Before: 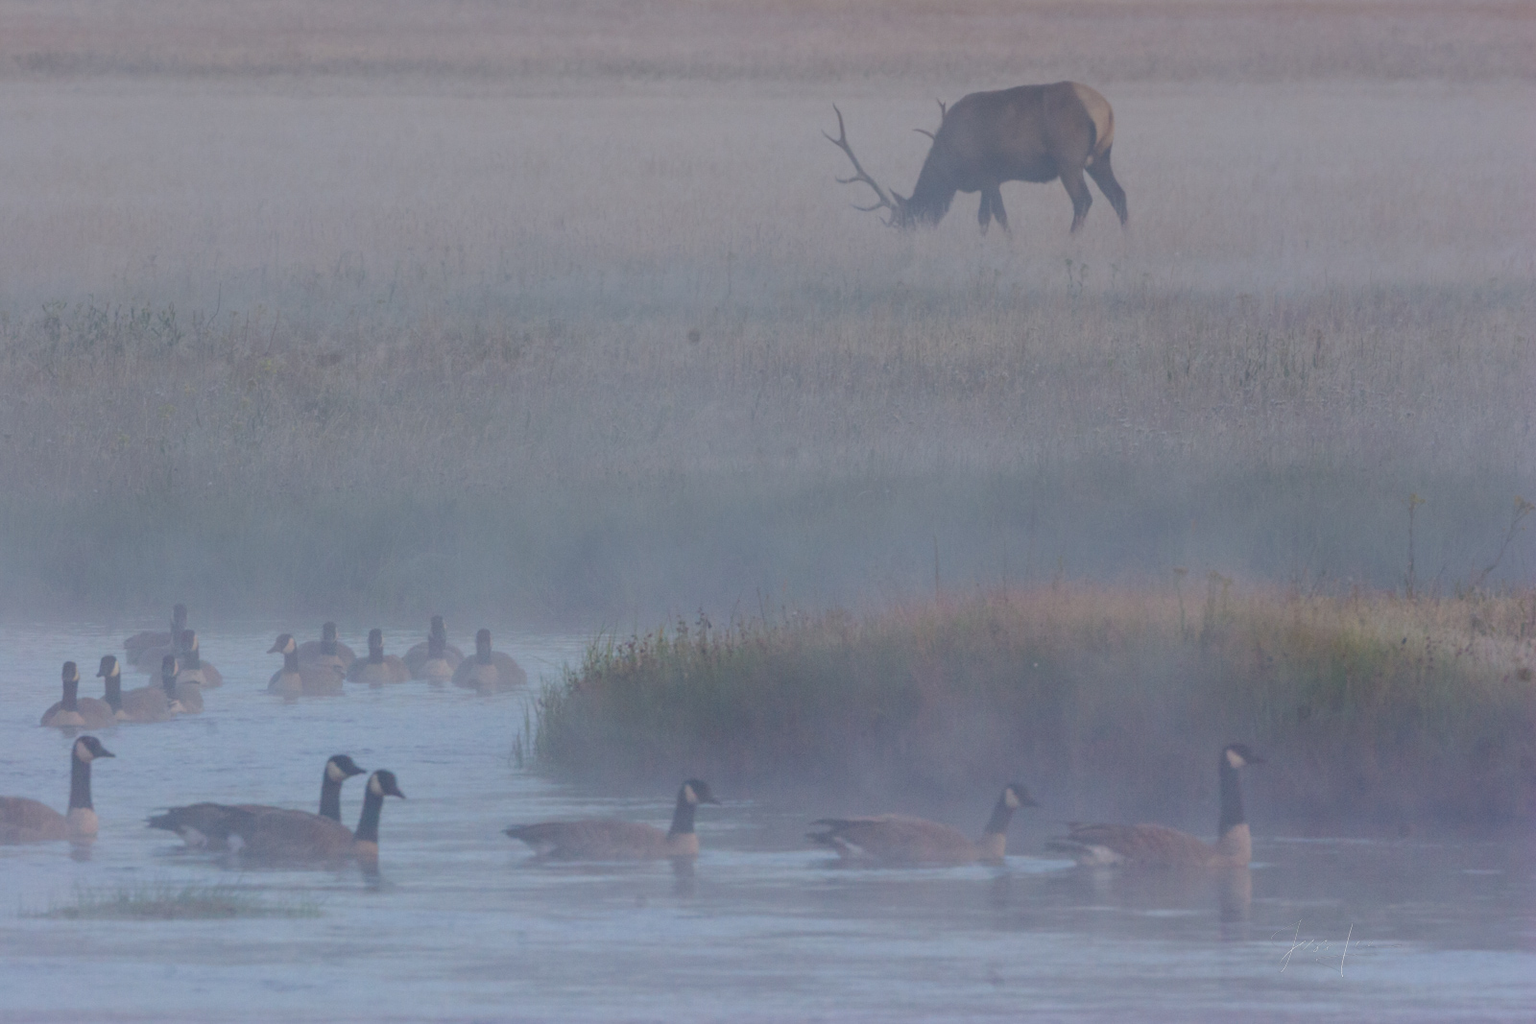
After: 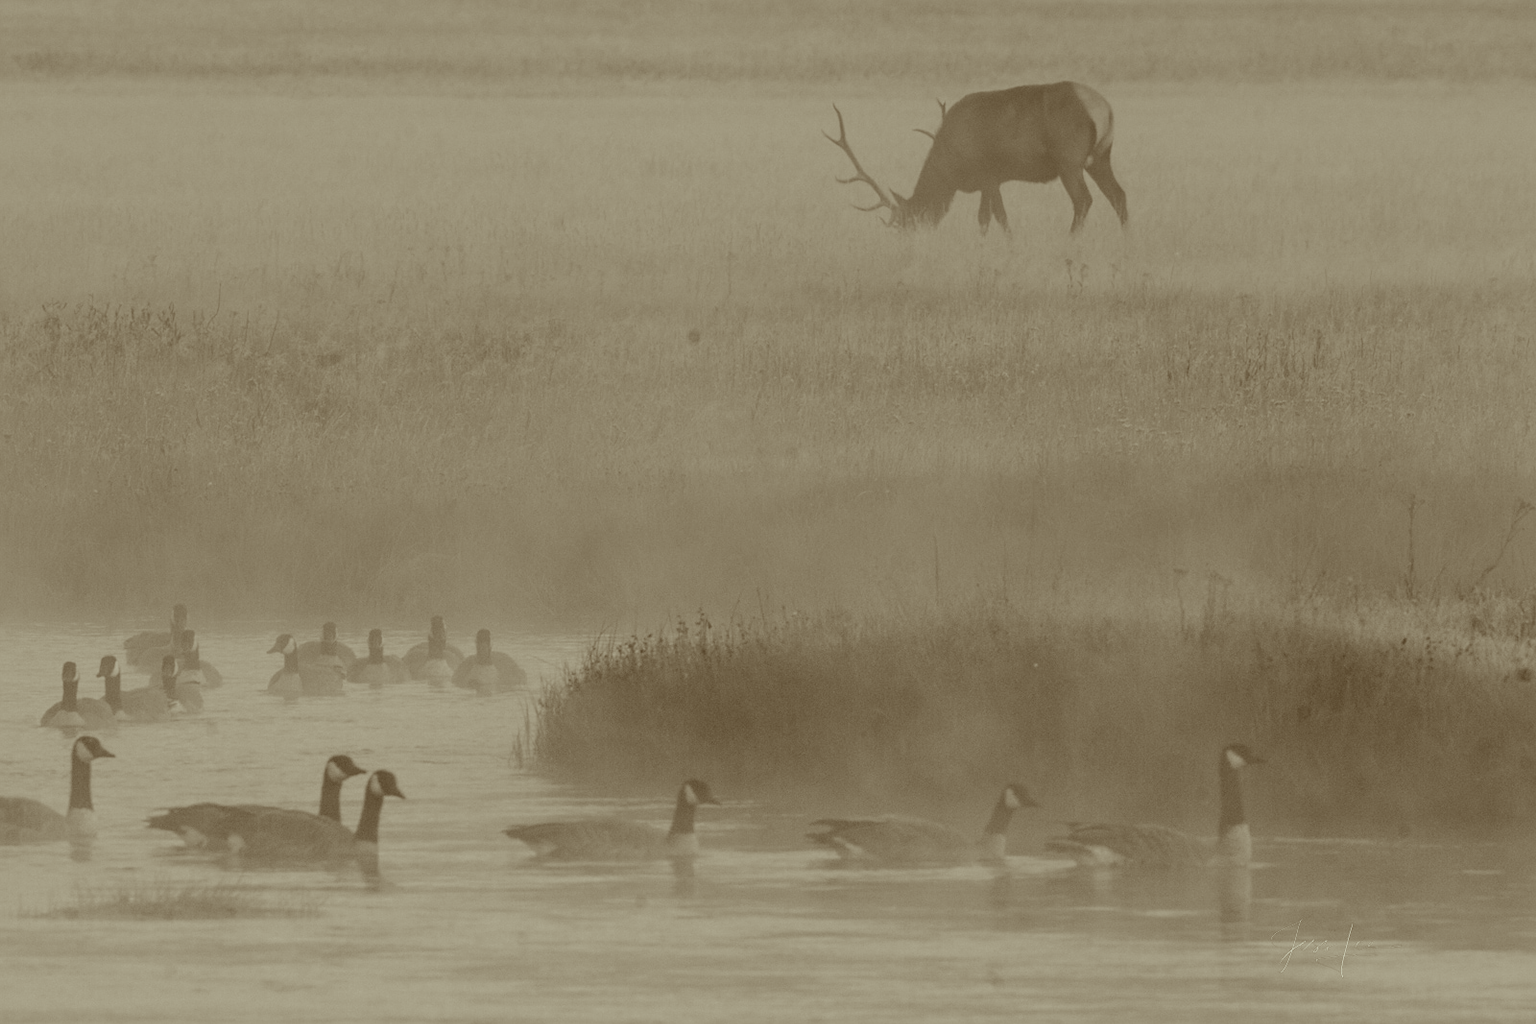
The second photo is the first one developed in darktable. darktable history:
contrast brightness saturation: contrast 0.085, saturation 0.267
filmic rgb: black relative exposure -5.08 EV, white relative exposure 3.19 EV, threshold -0.312 EV, transition 3.19 EV, structure ↔ texture 99.13%, hardness 3.46, contrast 1.202, highlights saturation mix -49.97%, add noise in highlights 0.001, preserve chrominance max RGB, color science v3 (2019), use custom middle-gray values true, contrast in highlights soft, enable highlight reconstruction true
sharpen: radius 1.318, amount 0.293, threshold 0.161
color correction: highlights a* -6.29, highlights b* 9.15, shadows a* 9.97, shadows b* 23.27
